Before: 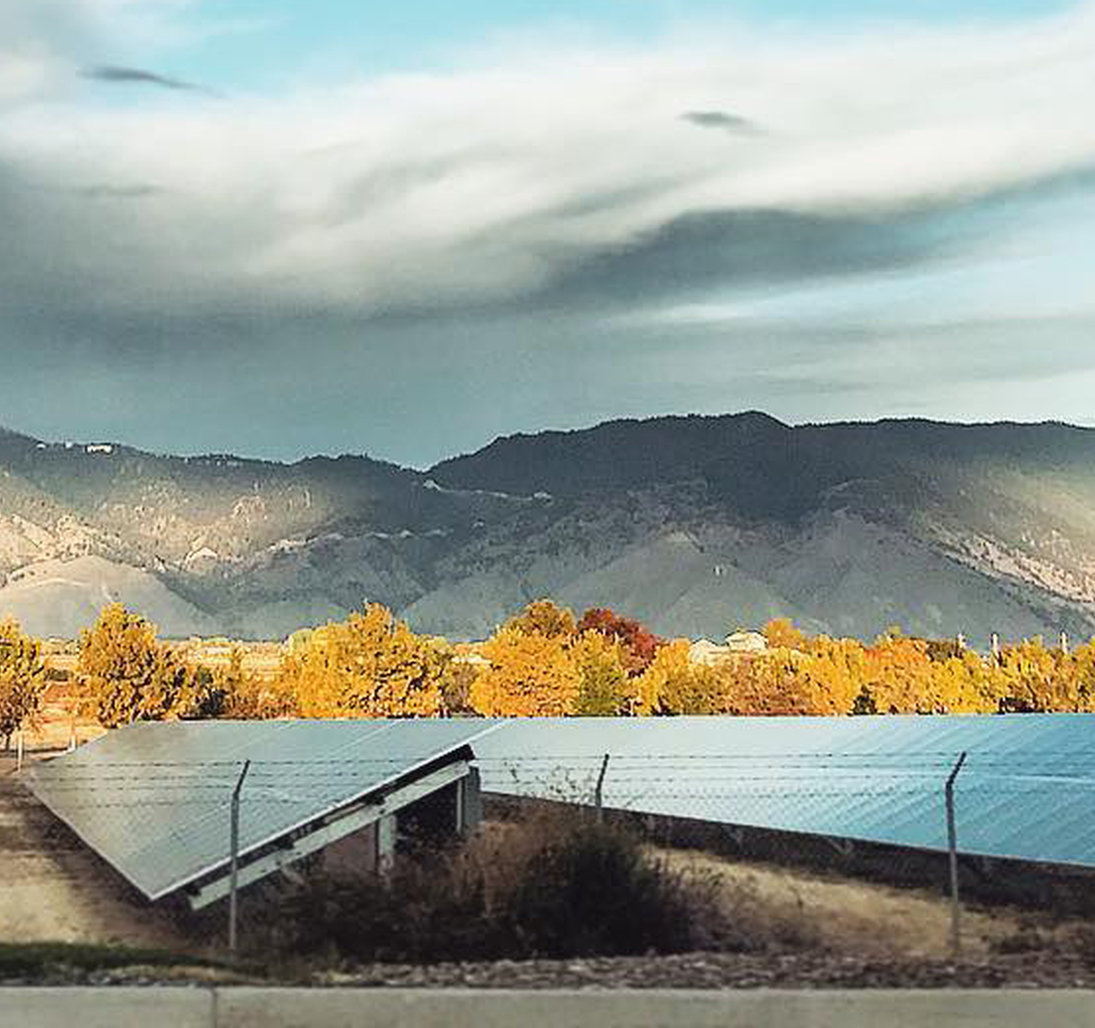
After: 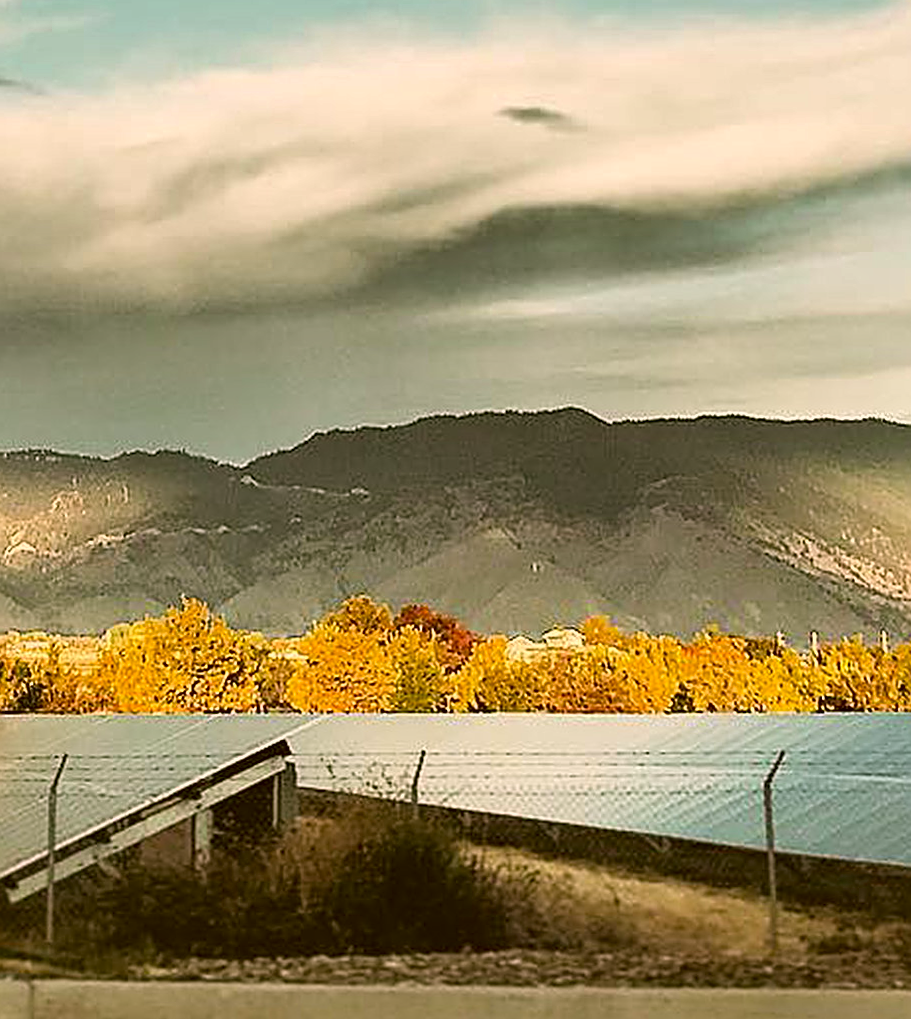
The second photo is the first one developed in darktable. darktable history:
sharpen: amount 0.55
shadows and highlights: low approximation 0.01, soften with gaussian
color correction: highlights a* 8.98, highlights b* 15.09, shadows a* -0.49, shadows b* 26.52
crop: left 16.145%
rotate and perspective: rotation 0.192°, lens shift (horizontal) -0.015, crop left 0.005, crop right 0.996, crop top 0.006, crop bottom 0.99
